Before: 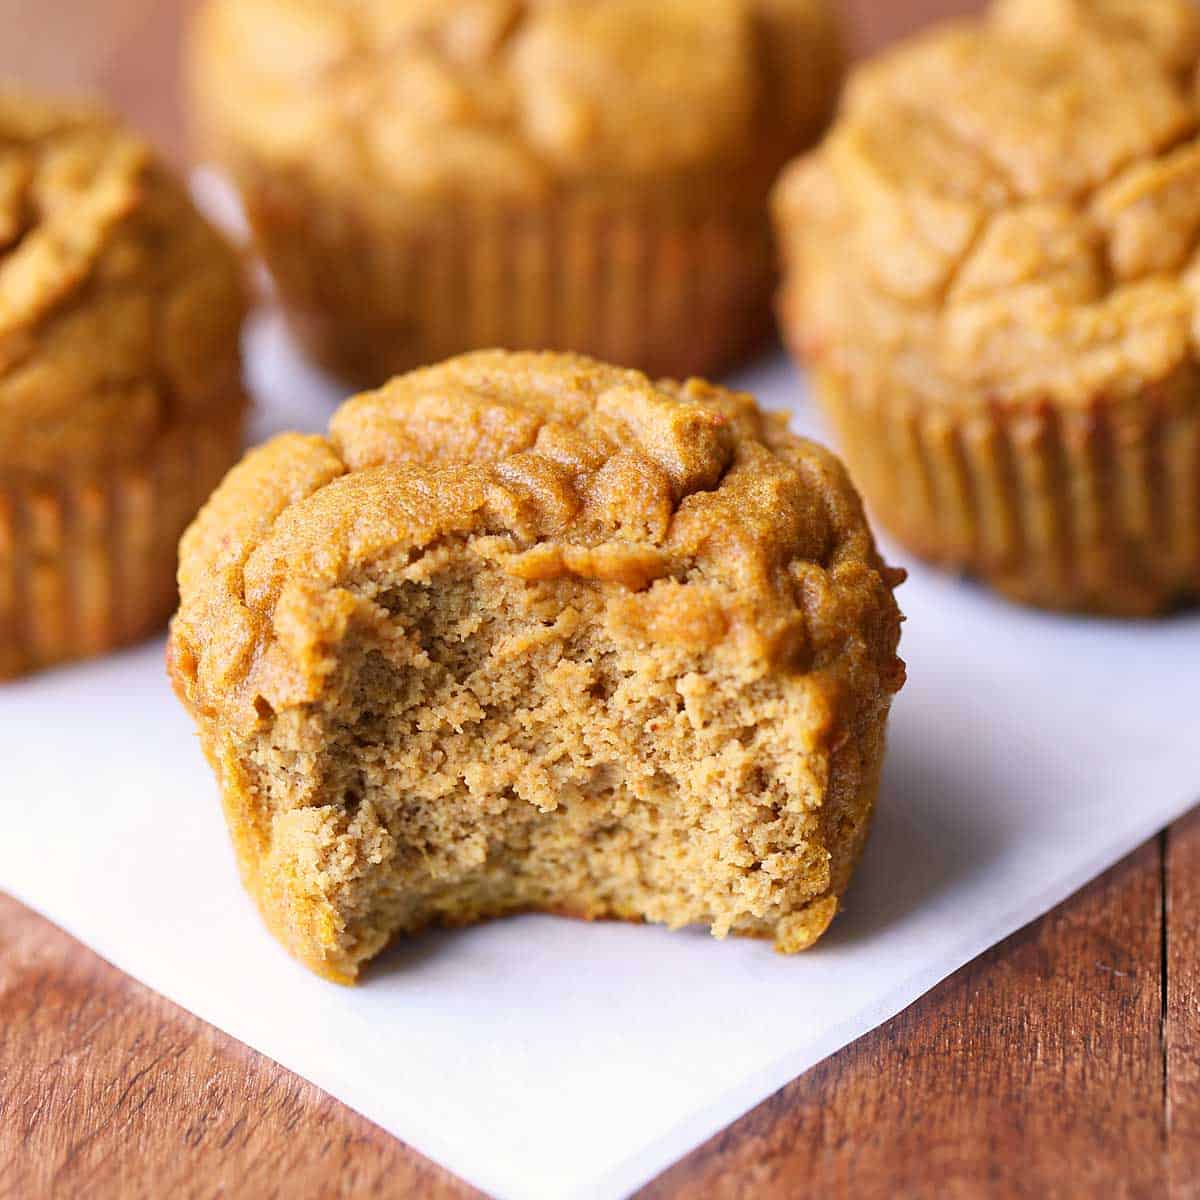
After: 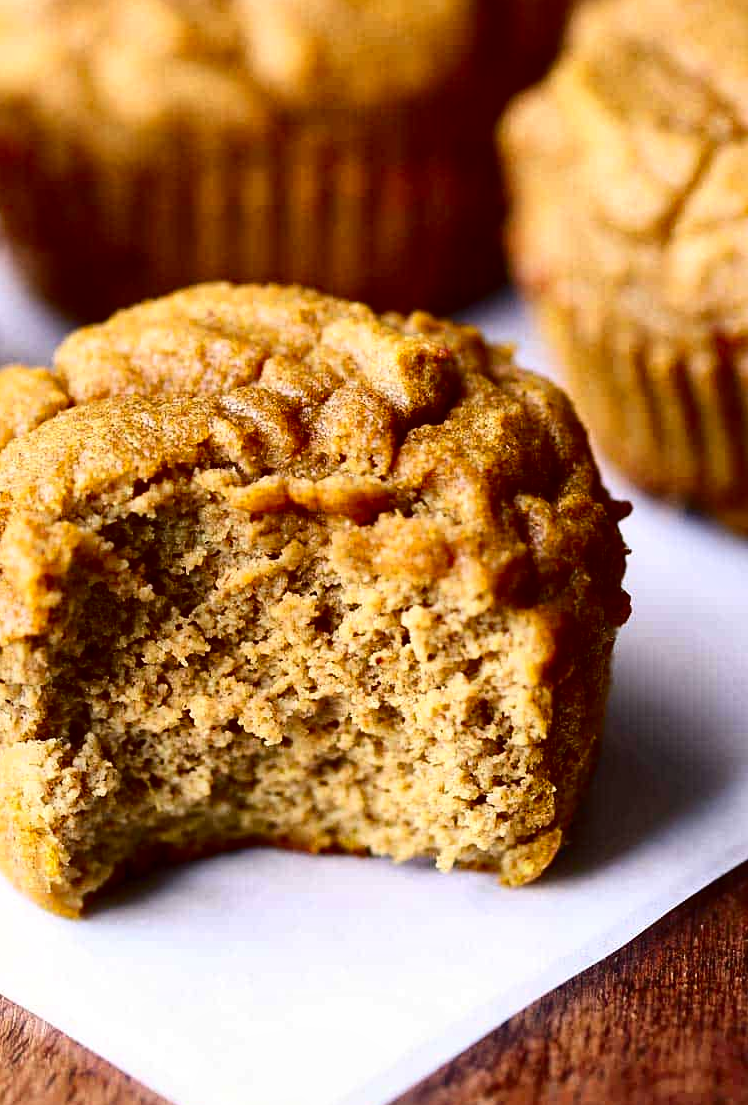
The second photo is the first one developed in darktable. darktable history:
crop and rotate: left 22.918%, top 5.629%, right 14.711%, bottom 2.247%
local contrast: mode bilateral grid, contrast 20, coarseness 50, detail 144%, midtone range 0.2
contrast brightness saturation: contrast 0.24, brightness -0.24, saturation 0.14
